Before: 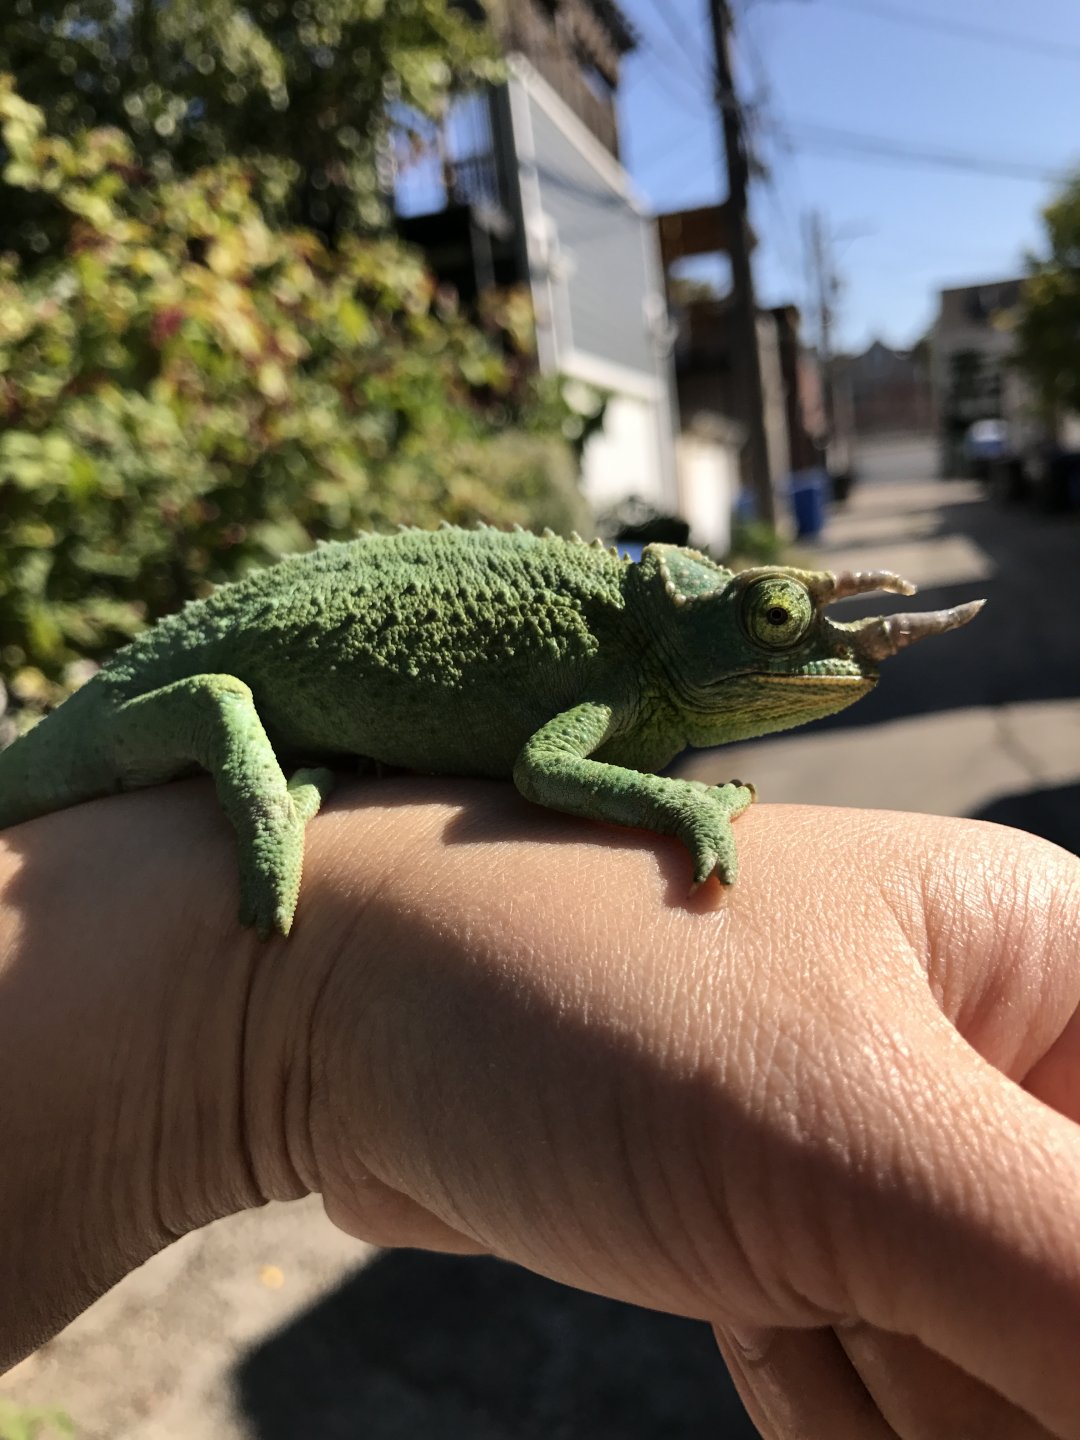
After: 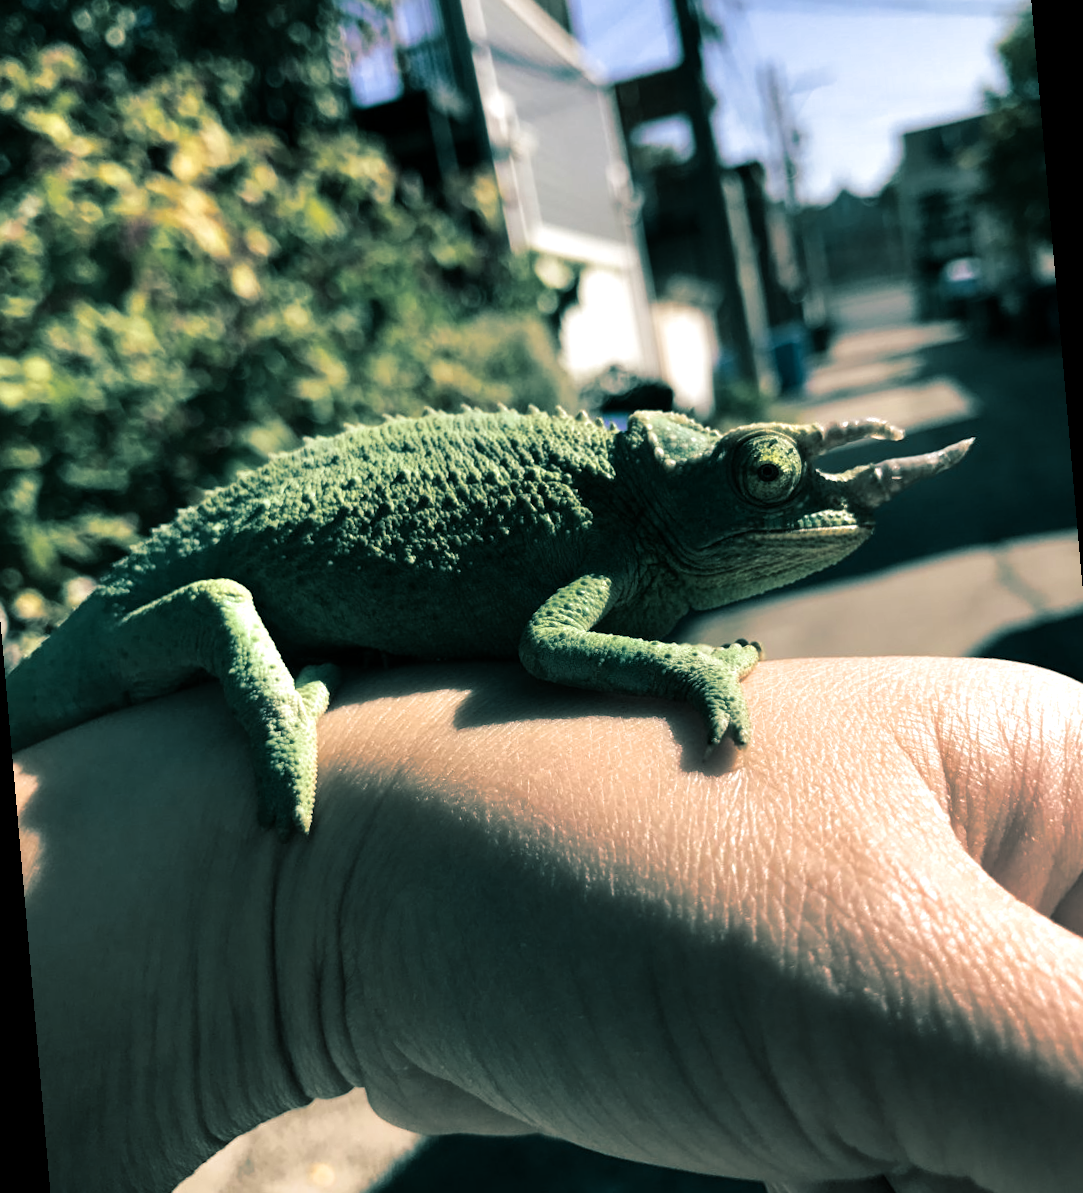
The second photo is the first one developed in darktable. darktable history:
color correction: highlights b* 3
split-toning: shadows › hue 183.6°, shadows › saturation 0.52, highlights › hue 0°, highlights › saturation 0
color balance rgb: shadows lift › luminance -20%, power › hue 72.24°, highlights gain › luminance 15%, global offset › hue 171.6°, perceptual saturation grading › highlights -30%, perceptual saturation grading › shadows 20%, global vibrance 30%, contrast 10%
rotate and perspective: rotation -5°, crop left 0.05, crop right 0.952, crop top 0.11, crop bottom 0.89
